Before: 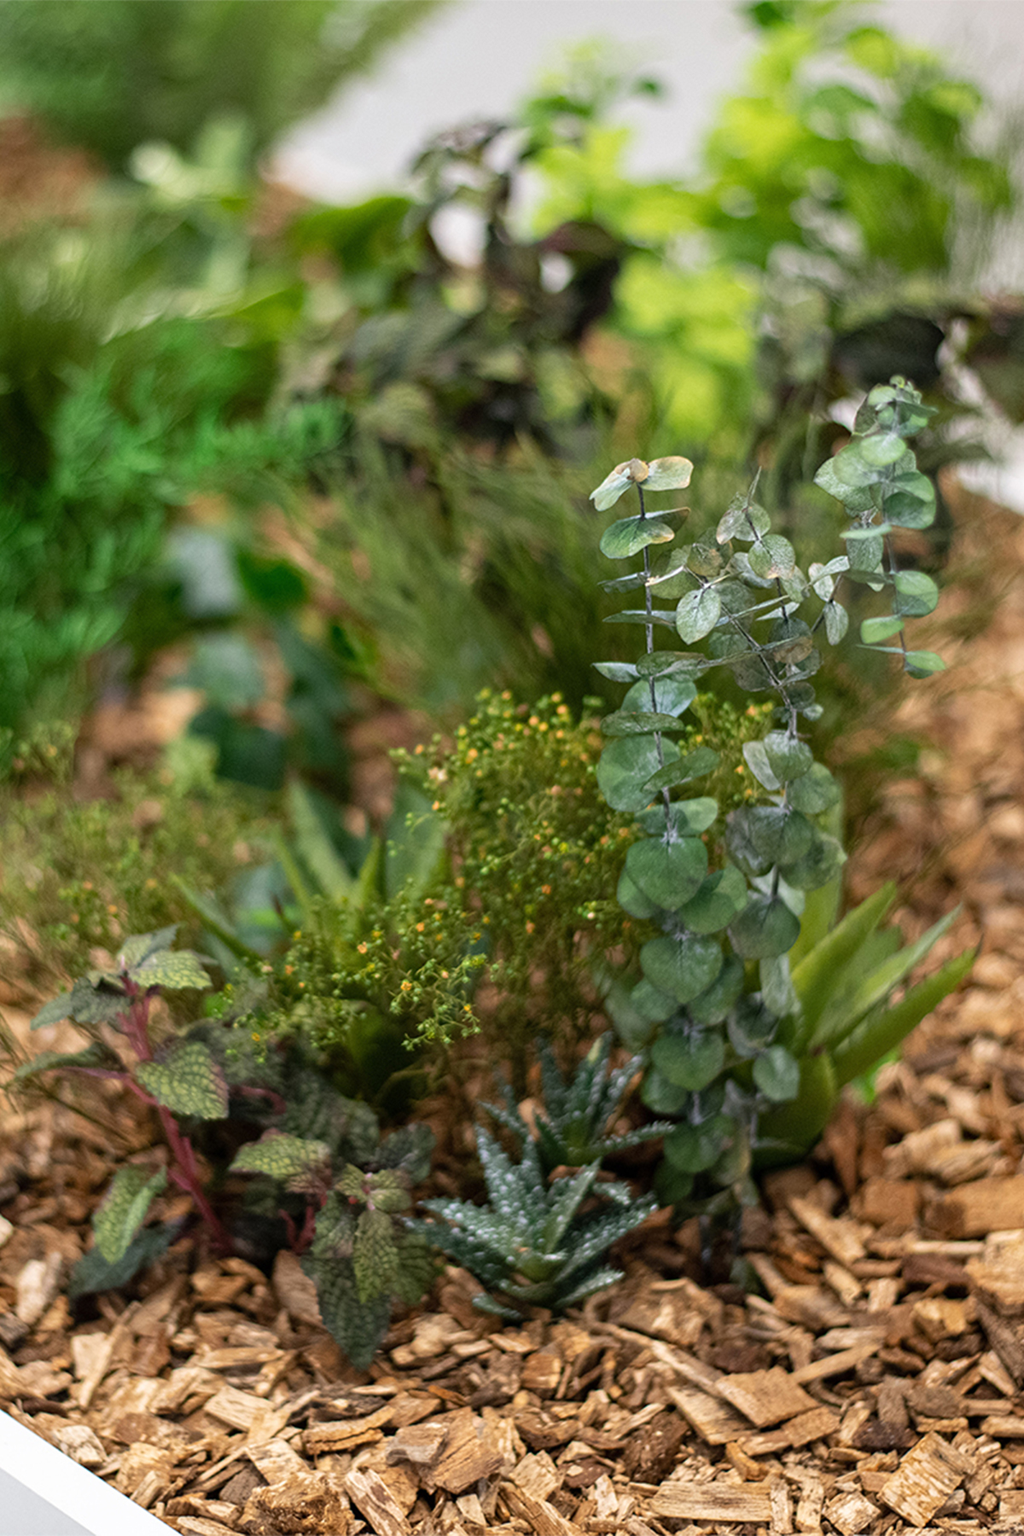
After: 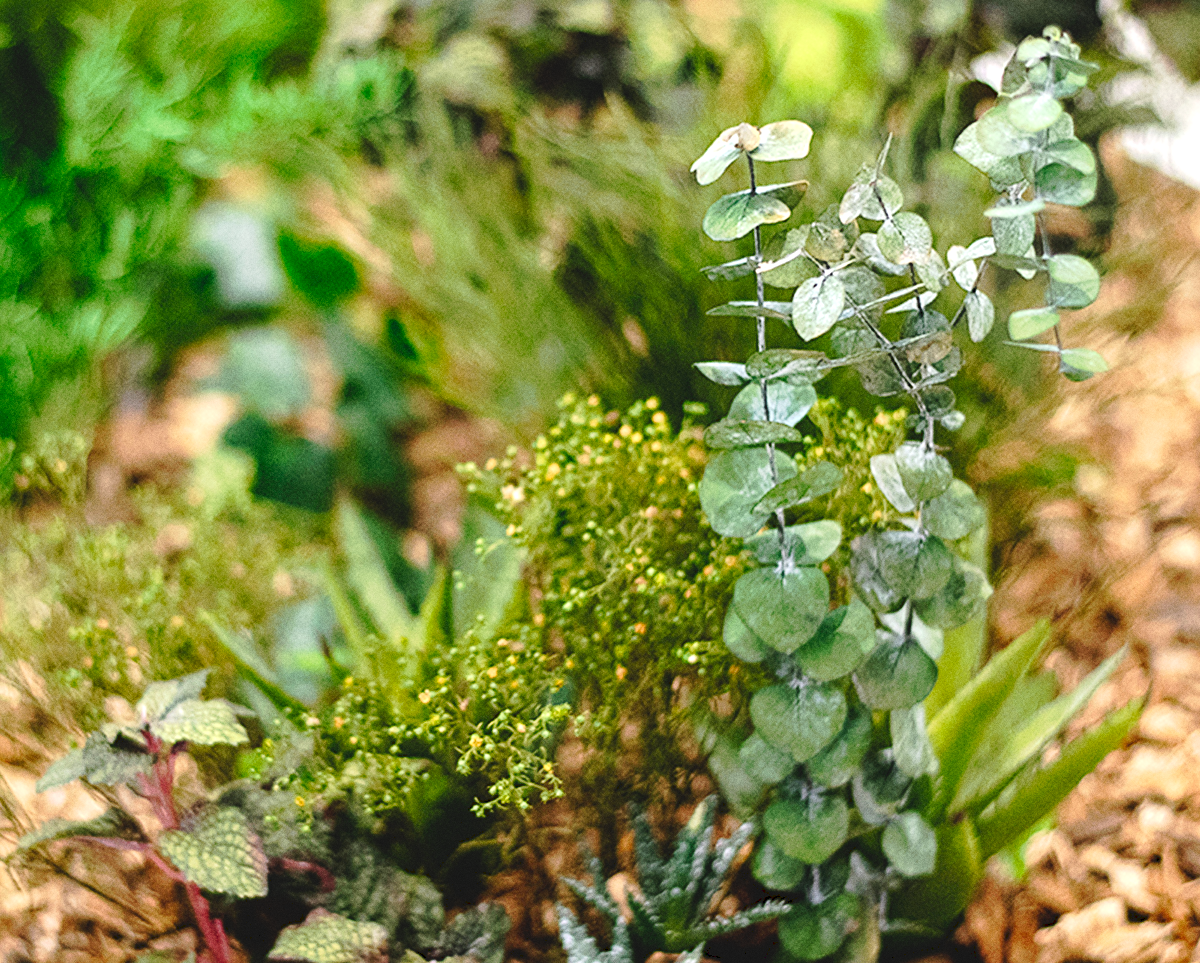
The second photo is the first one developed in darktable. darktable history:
rotate and perspective: crop left 0, crop top 0
crop and rotate: top 23.043%, bottom 23.437%
local contrast: mode bilateral grid, contrast 15, coarseness 36, detail 105%, midtone range 0.2
grain: coarseness 0.09 ISO
sharpen: on, module defaults
exposure: black level correction 0, exposure 0.7 EV, compensate exposure bias true, compensate highlight preservation false
tone curve: curves: ch0 [(0, 0) (0.003, 0.085) (0.011, 0.086) (0.025, 0.086) (0.044, 0.088) (0.069, 0.093) (0.1, 0.102) (0.136, 0.12) (0.177, 0.157) (0.224, 0.203) (0.277, 0.277) (0.335, 0.36) (0.399, 0.463) (0.468, 0.559) (0.543, 0.626) (0.623, 0.703) (0.709, 0.789) (0.801, 0.869) (0.898, 0.927) (1, 1)], preserve colors none
